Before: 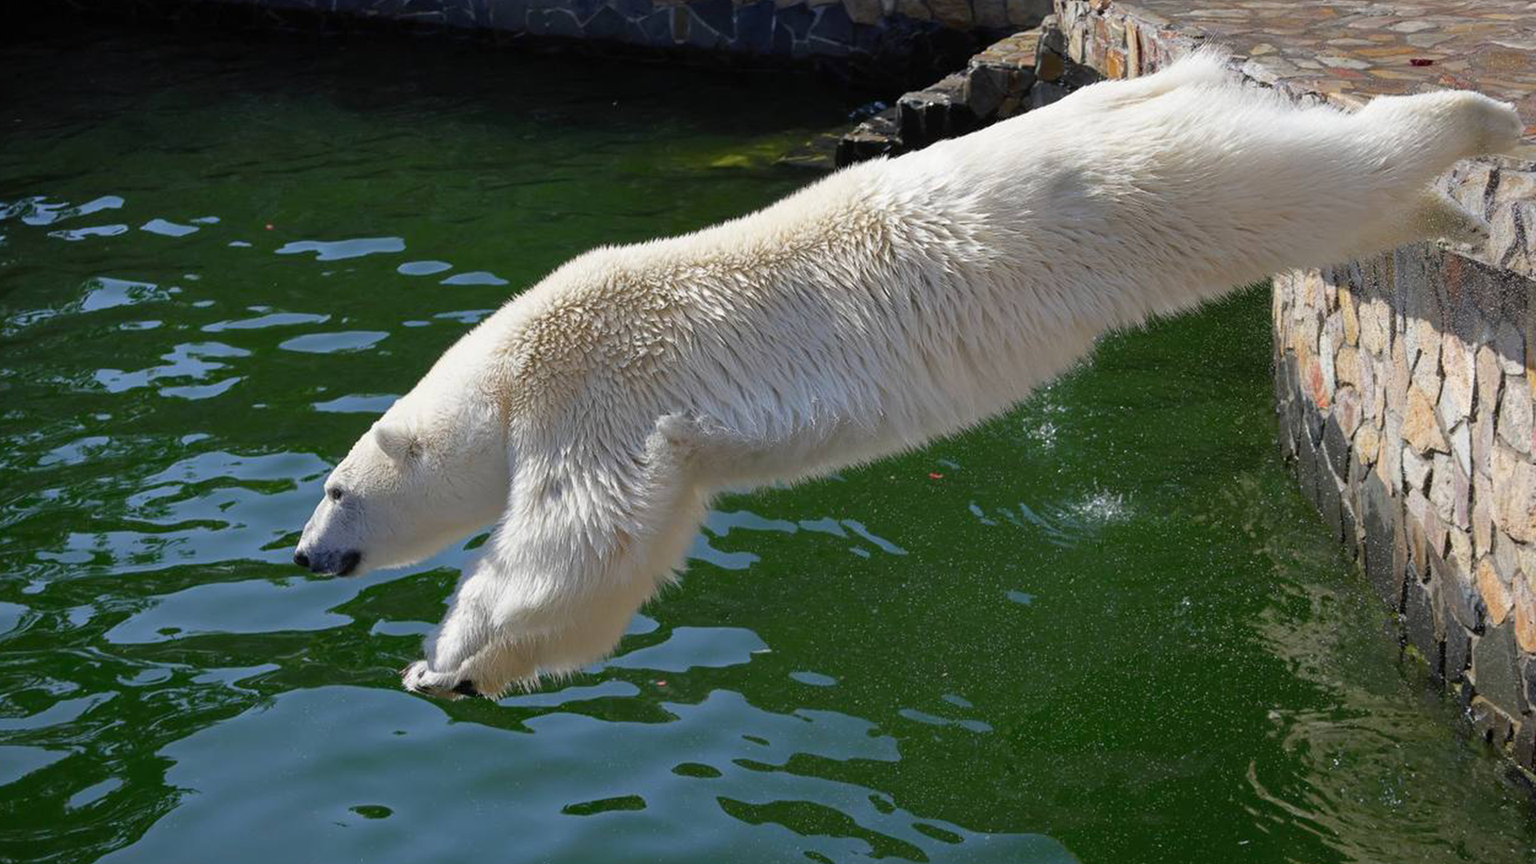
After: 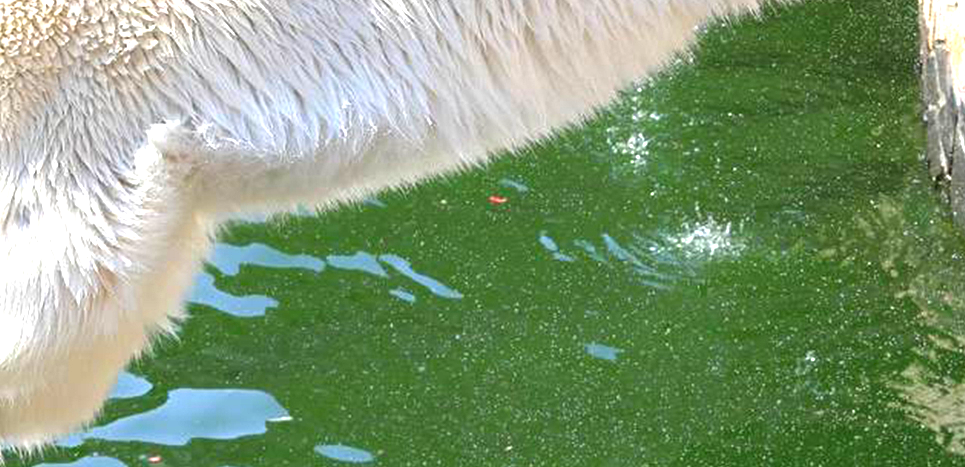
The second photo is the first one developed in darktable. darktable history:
exposure: black level correction 0, exposure 1.75 EV, compensate exposure bias true, compensate highlight preservation false
crop: left 35.03%, top 36.625%, right 14.663%, bottom 20.057%
